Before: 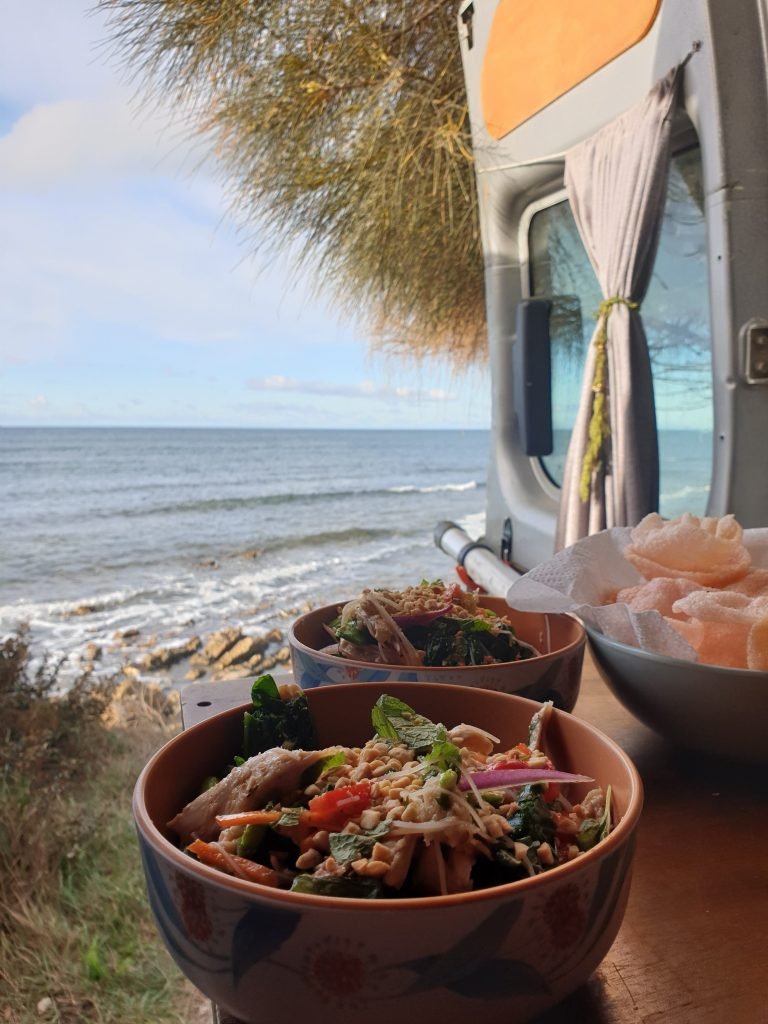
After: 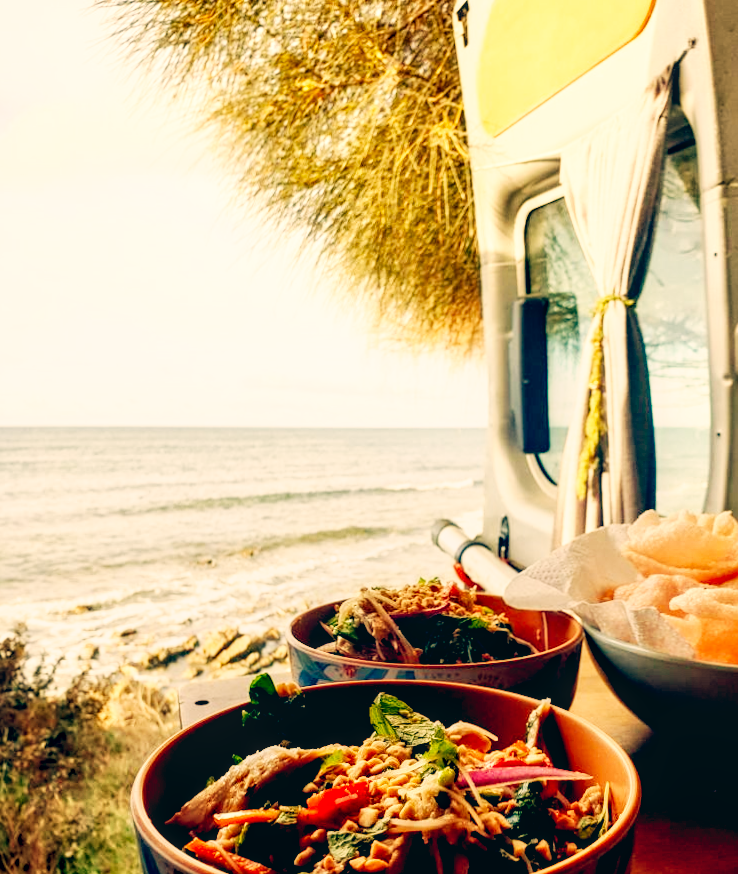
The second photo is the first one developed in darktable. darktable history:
crop and rotate: angle 0.2°, left 0.275%, right 3.127%, bottom 14.18%
base curve: curves: ch0 [(0, 0) (0.007, 0.004) (0.027, 0.03) (0.046, 0.07) (0.207, 0.54) (0.442, 0.872) (0.673, 0.972) (1, 1)], preserve colors none
color correction: highlights a* 5.38, highlights b* 5.3, shadows a* -4.26, shadows b* -5.11
local contrast: on, module defaults
white balance: red 1.08, blue 0.791
color balance: lift [0.975, 0.993, 1, 1.015], gamma [1.1, 1, 1, 0.945], gain [1, 1.04, 1, 0.95]
